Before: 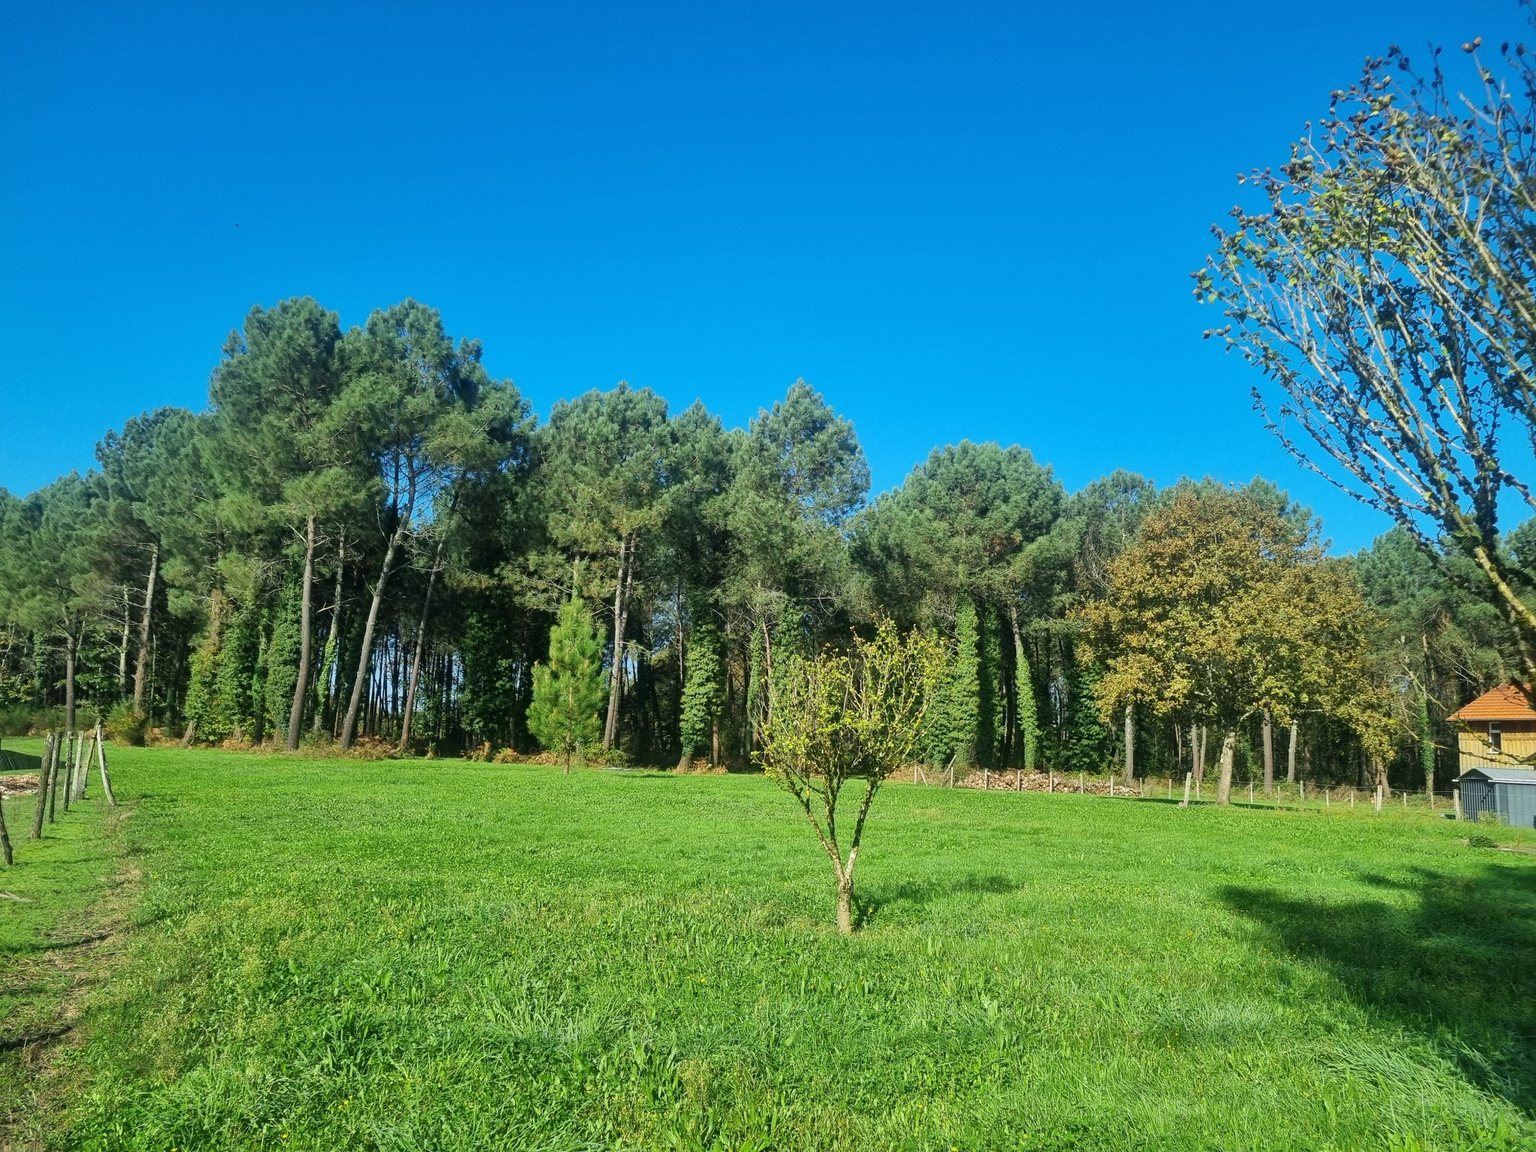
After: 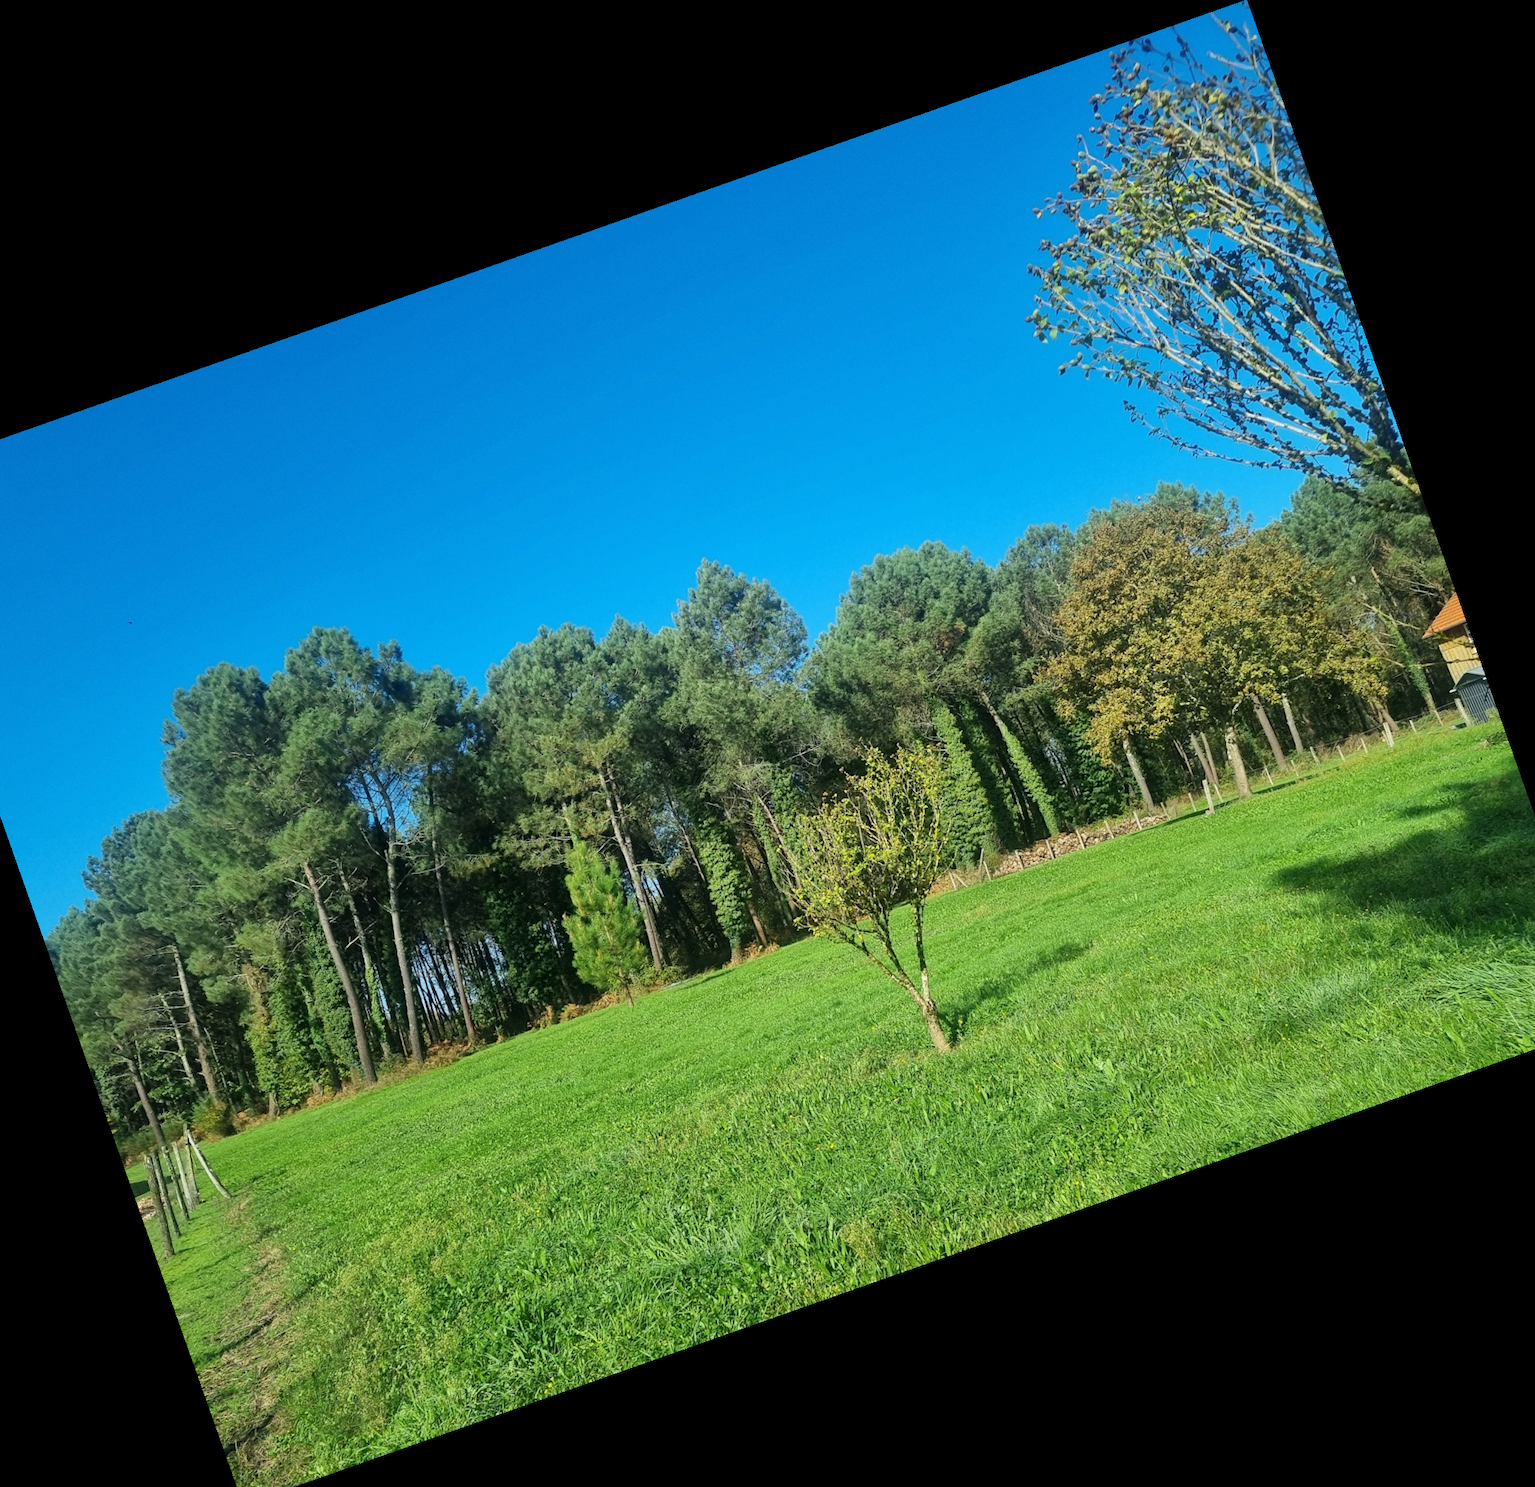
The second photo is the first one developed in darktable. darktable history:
crop and rotate: angle 19.43°, left 6.812%, right 4.125%, bottom 1.087%
rotate and perspective: rotation -2.12°, lens shift (vertical) 0.009, lens shift (horizontal) -0.008, automatic cropping original format, crop left 0.036, crop right 0.964, crop top 0.05, crop bottom 0.959
